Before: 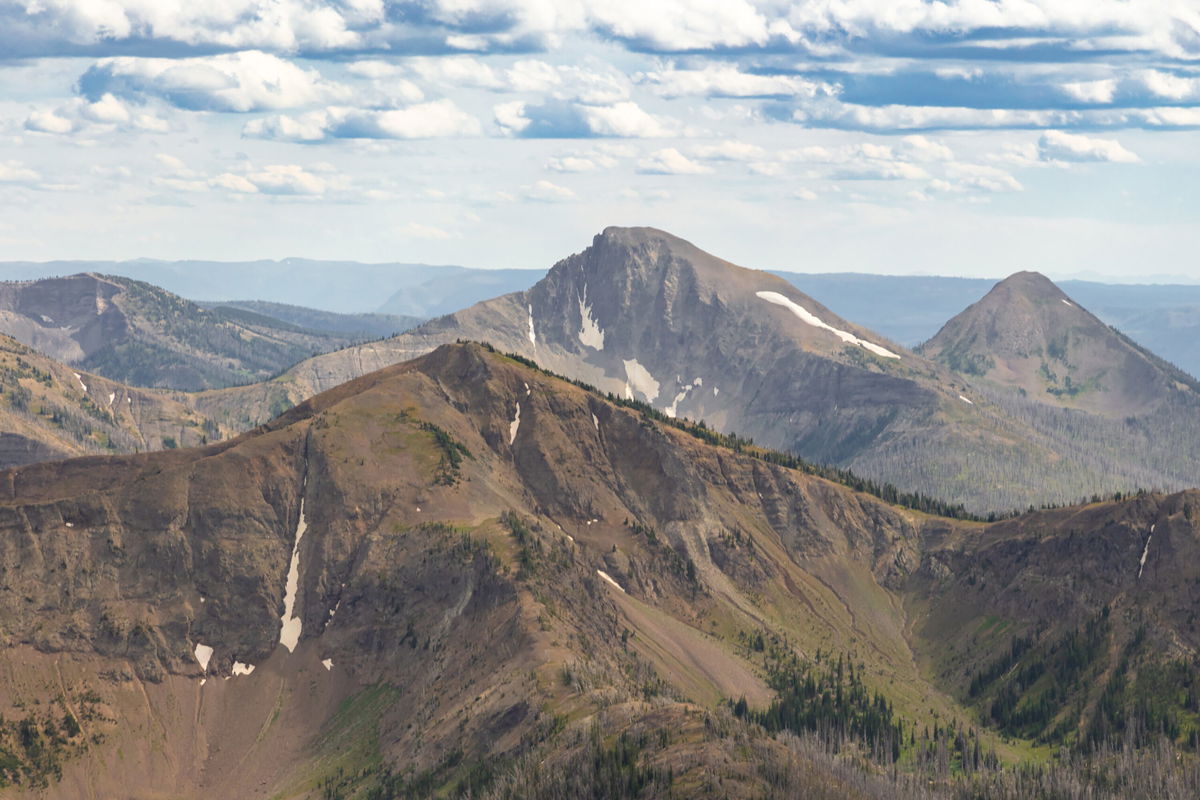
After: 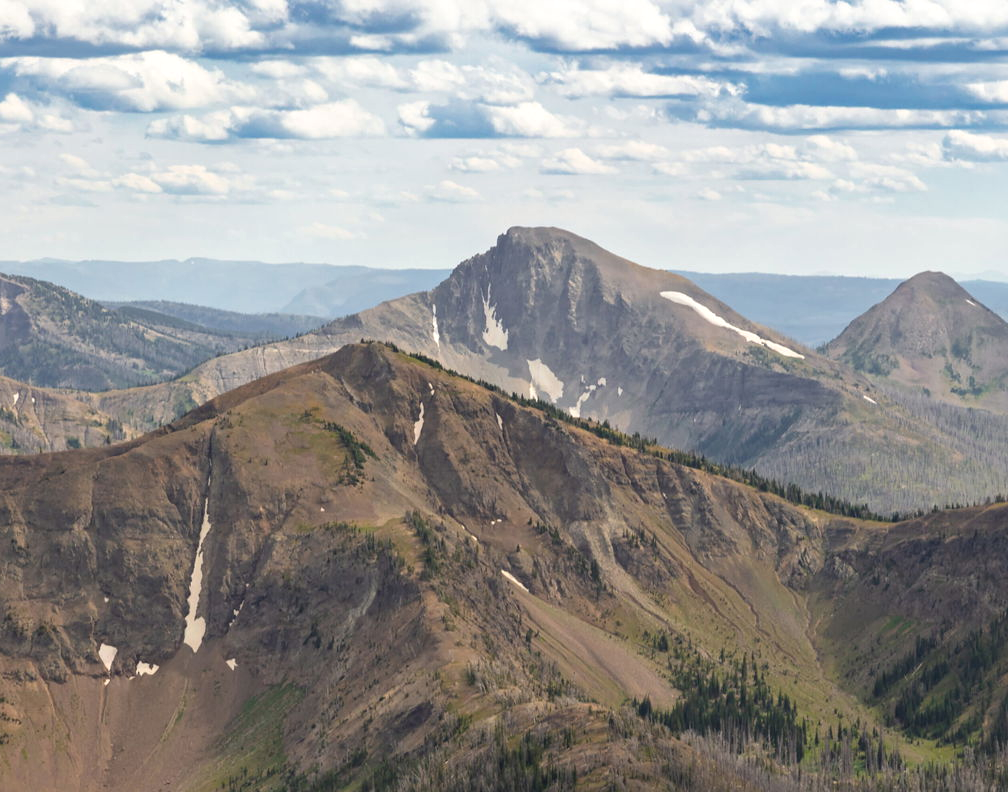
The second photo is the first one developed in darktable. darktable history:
crop: left 8.026%, right 7.374%
local contrast: mode bilateral grid, contrast 28, coarseness 16, detail 115%, midtone range 0.2
